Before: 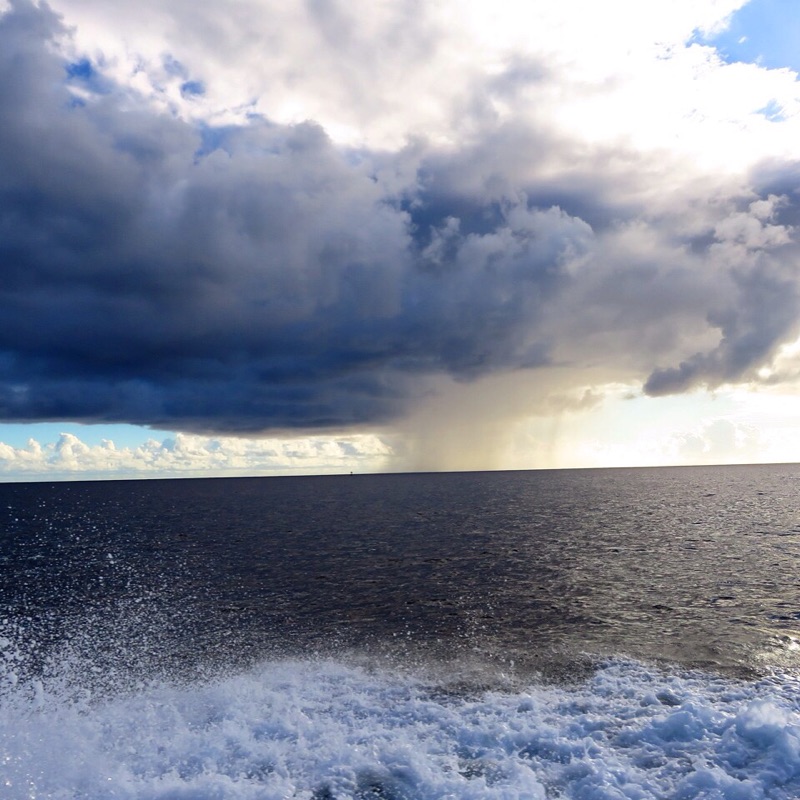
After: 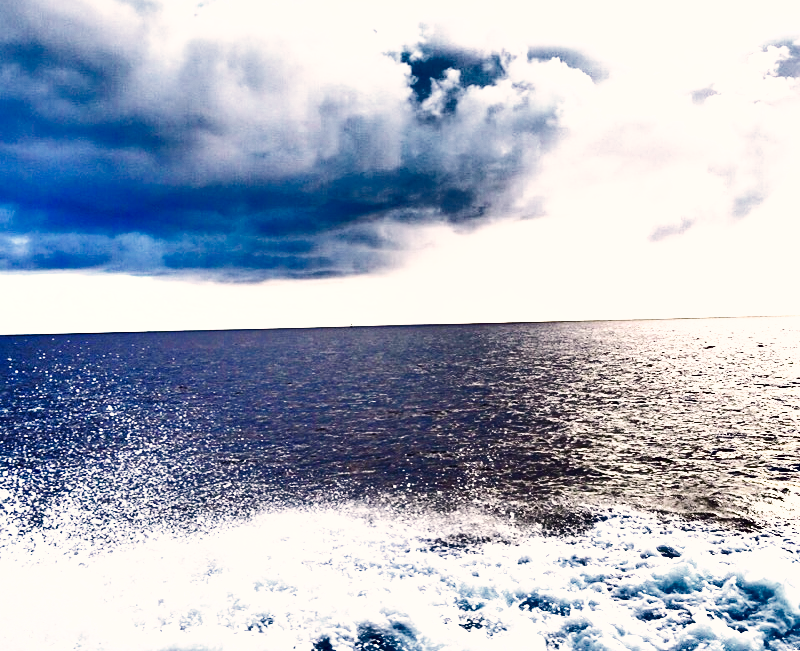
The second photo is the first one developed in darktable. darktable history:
exposure: black level correction 0, exposure 1.625 EV, compensate exposure bias true, compensate highlight preservation false
base curve: curves: ch0 [(0, 0.003) (0.001, 0.002) (0.006, 0.004) (0.02, 0.022) (0.048, 0.086) (0.094, 0.234) (0.162, 0.431) (0.258, 0.629) (0.385, 0.8) (0.548, 0.918) (0.751, 0.988) (1, 1)], preserve colors none
crop and rotate: top 18.507%
color correction: highlights a* 3.84, highlights b* 5.07
sharpen: amount 0.2
shadows and highlights: shadows 20.91, highlights -82.73, soften with gaussian
